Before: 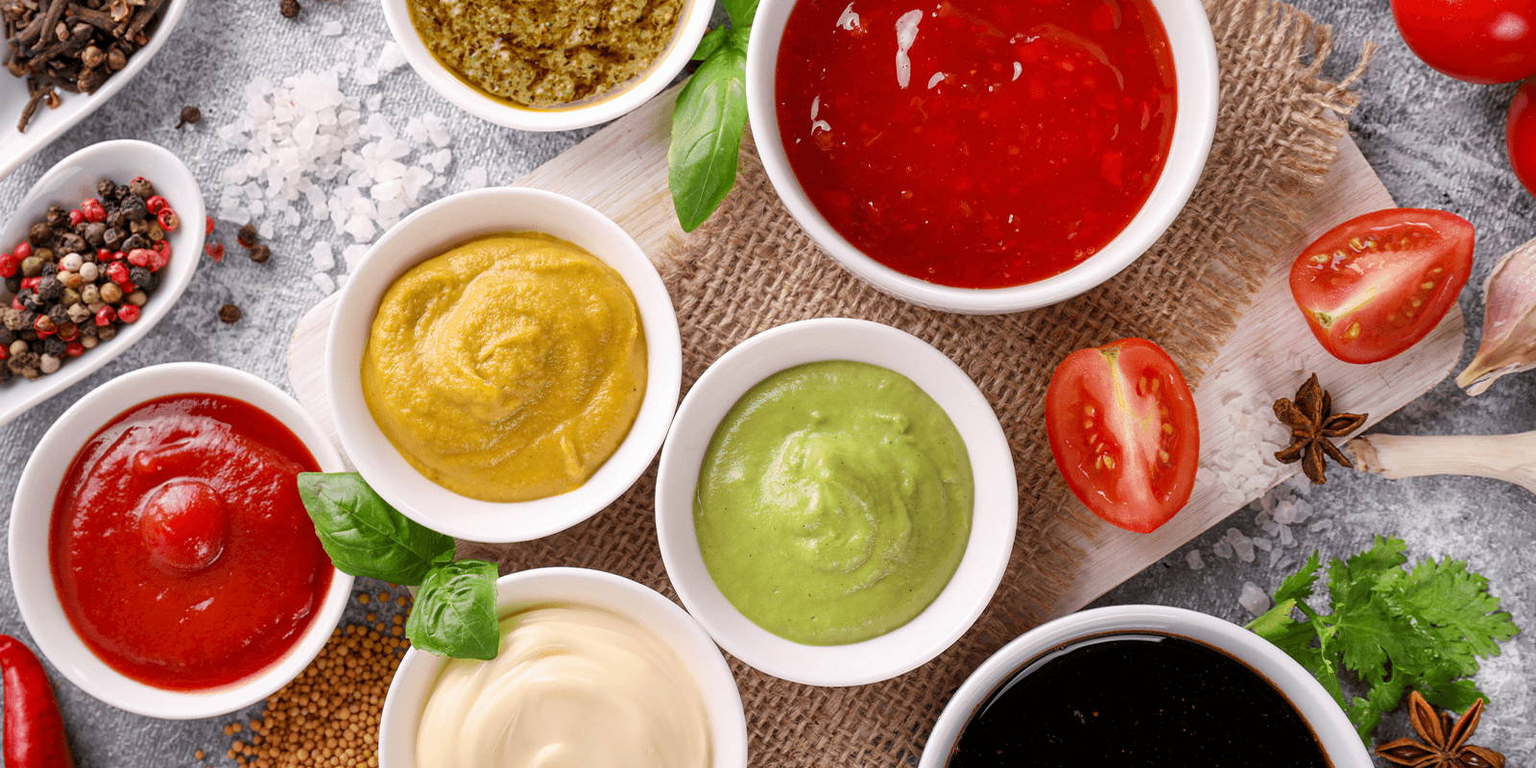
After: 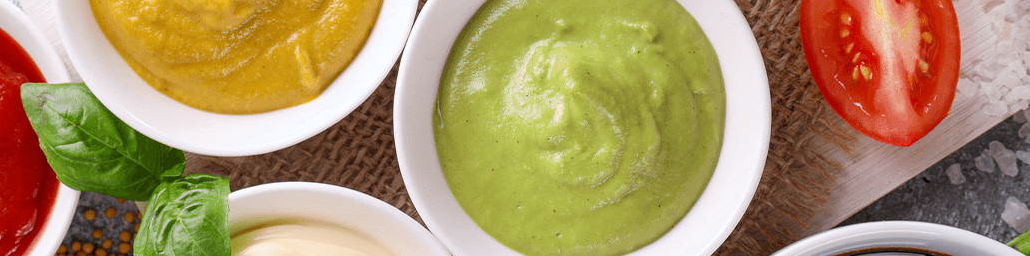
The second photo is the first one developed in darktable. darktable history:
crop: left 18.091%, top 51.13%, right 17.525%, bottom 16.85%
white balance: red 0.988, blue 1.017
